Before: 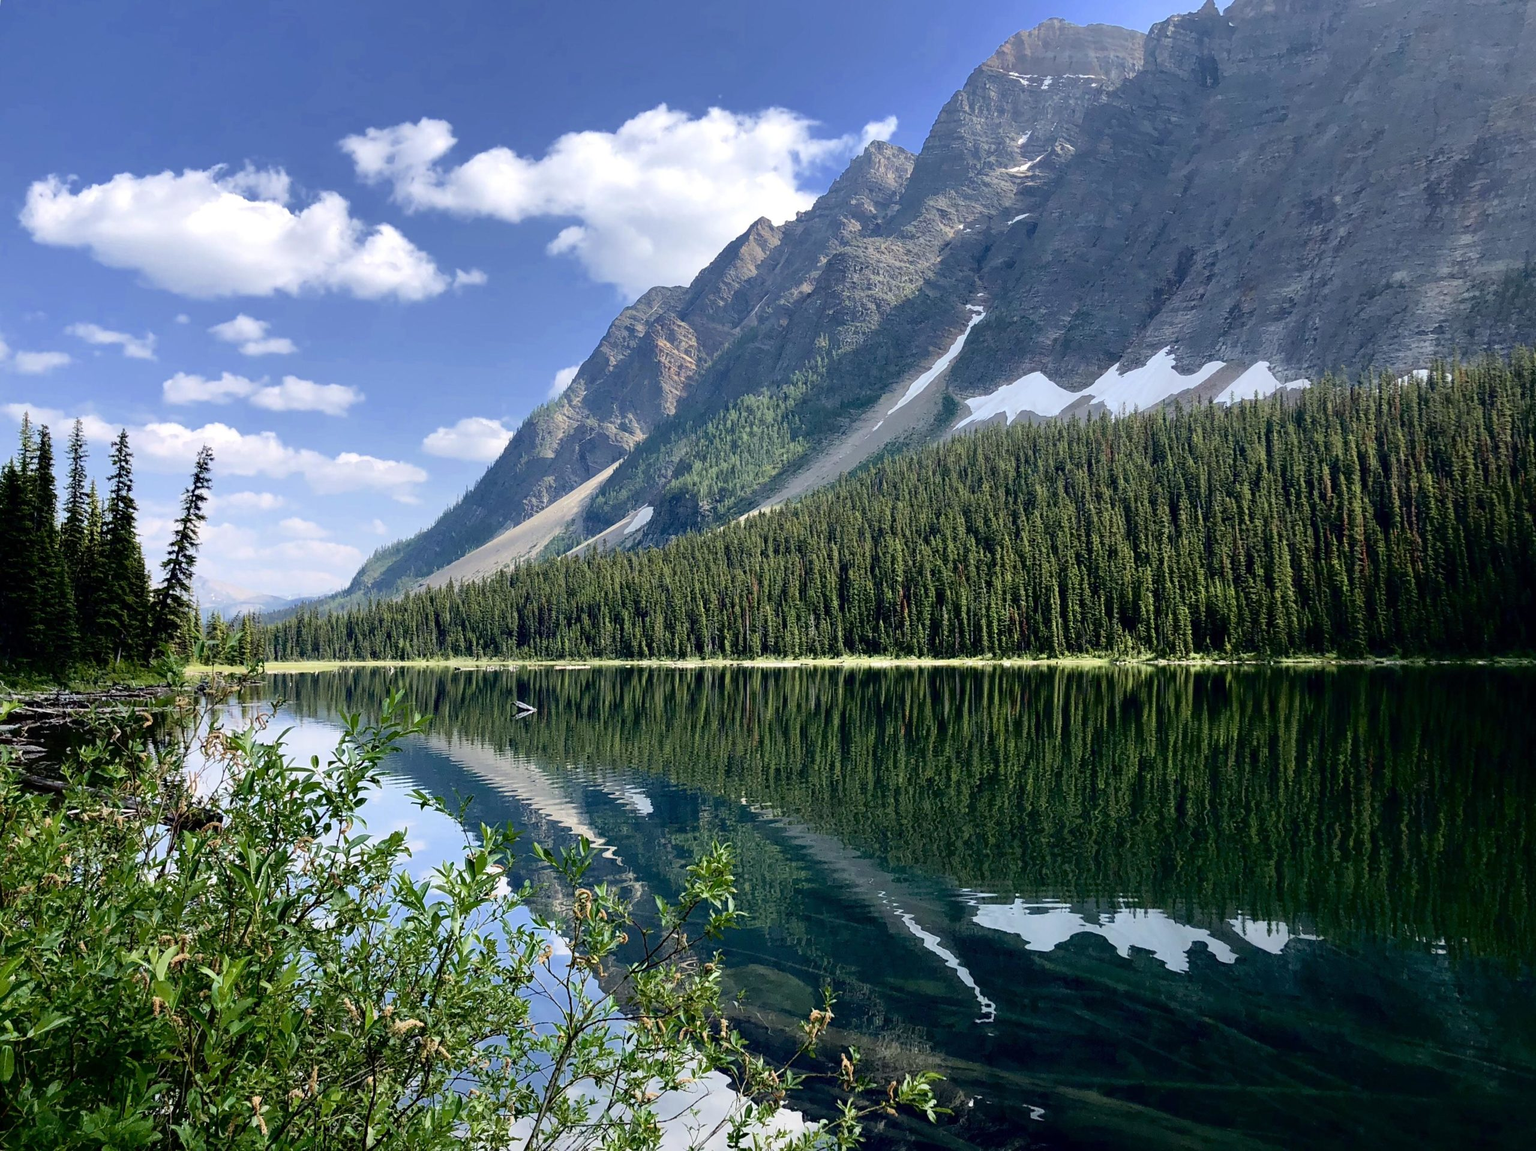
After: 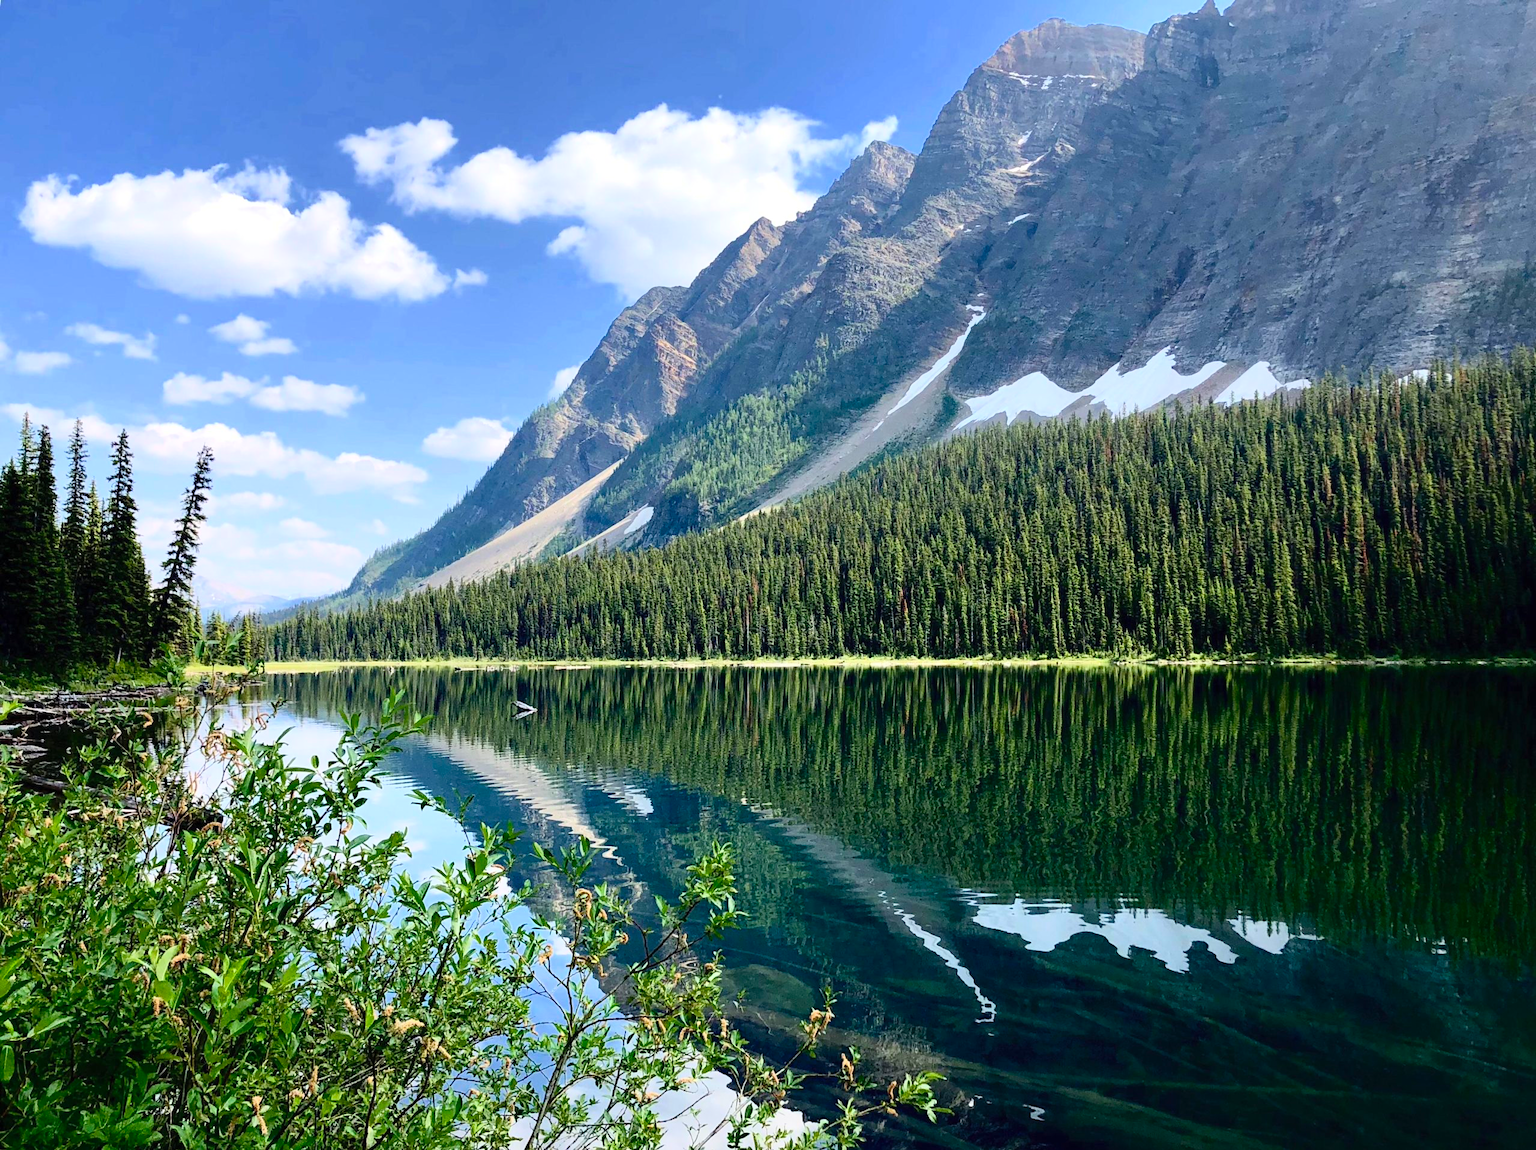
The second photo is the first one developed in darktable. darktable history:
contrast brightness saturation: contrast 0.201, brightness 0.158, saturation 0.222
